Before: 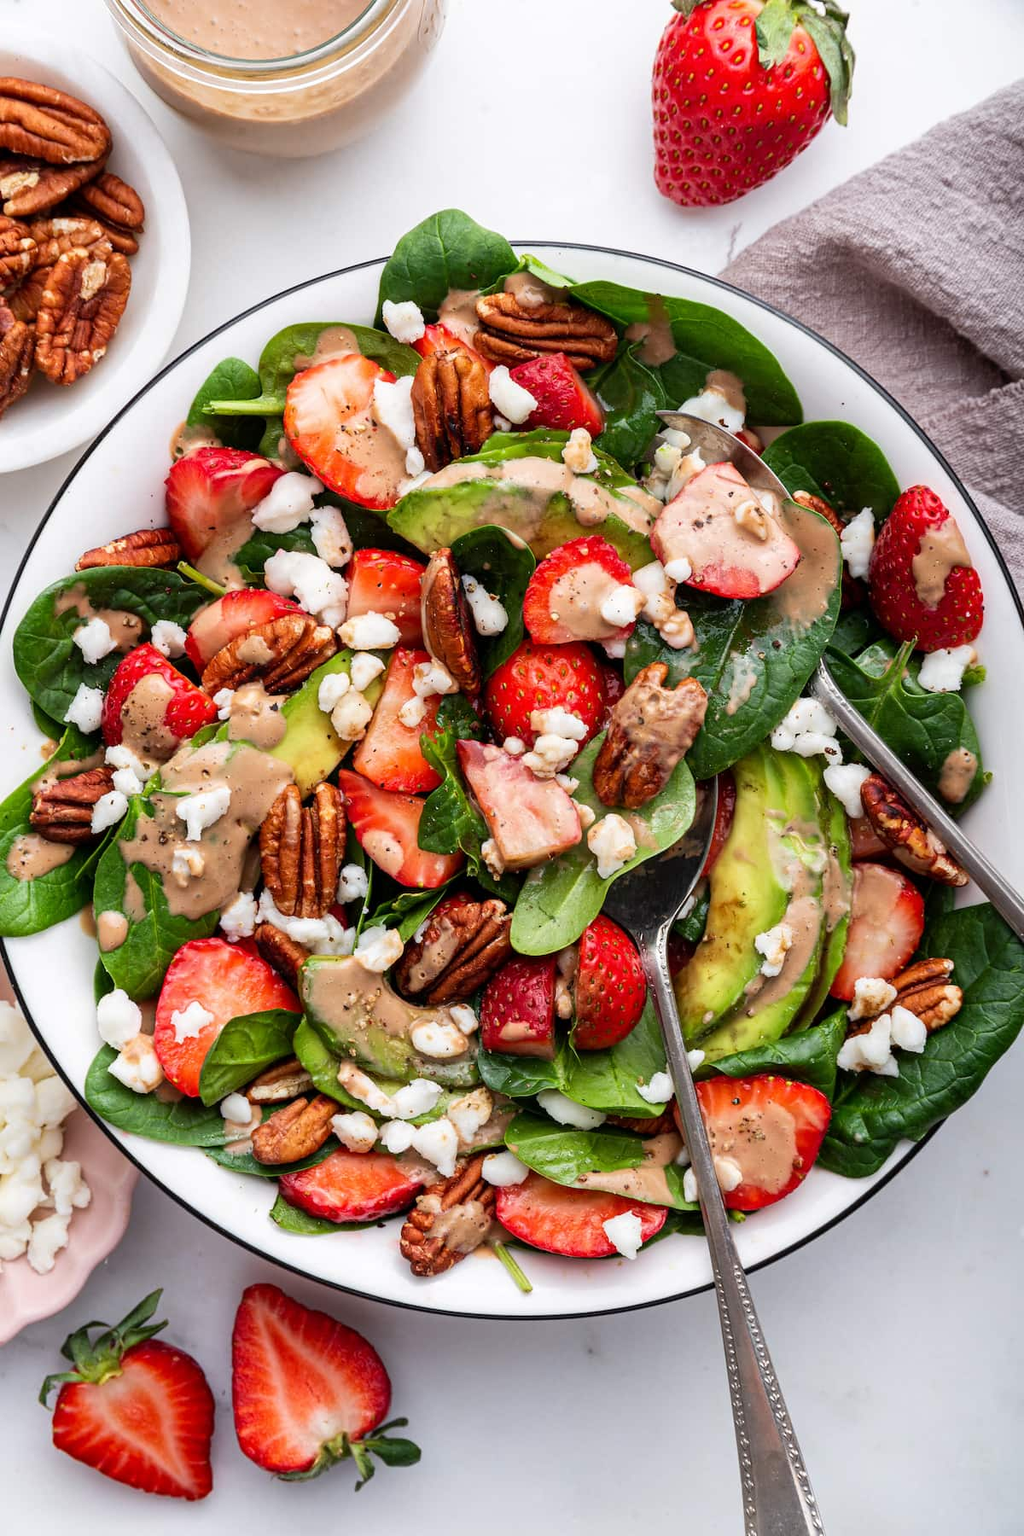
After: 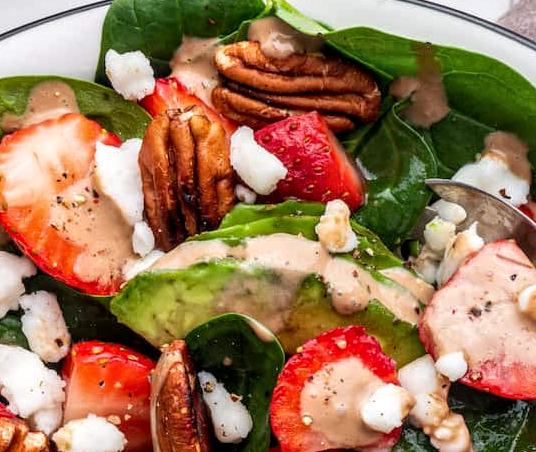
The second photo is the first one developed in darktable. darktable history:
crop: left 28.64%, top 16.832%, right 26.637%, bottom 58.055%
local contrast: detail 130%
